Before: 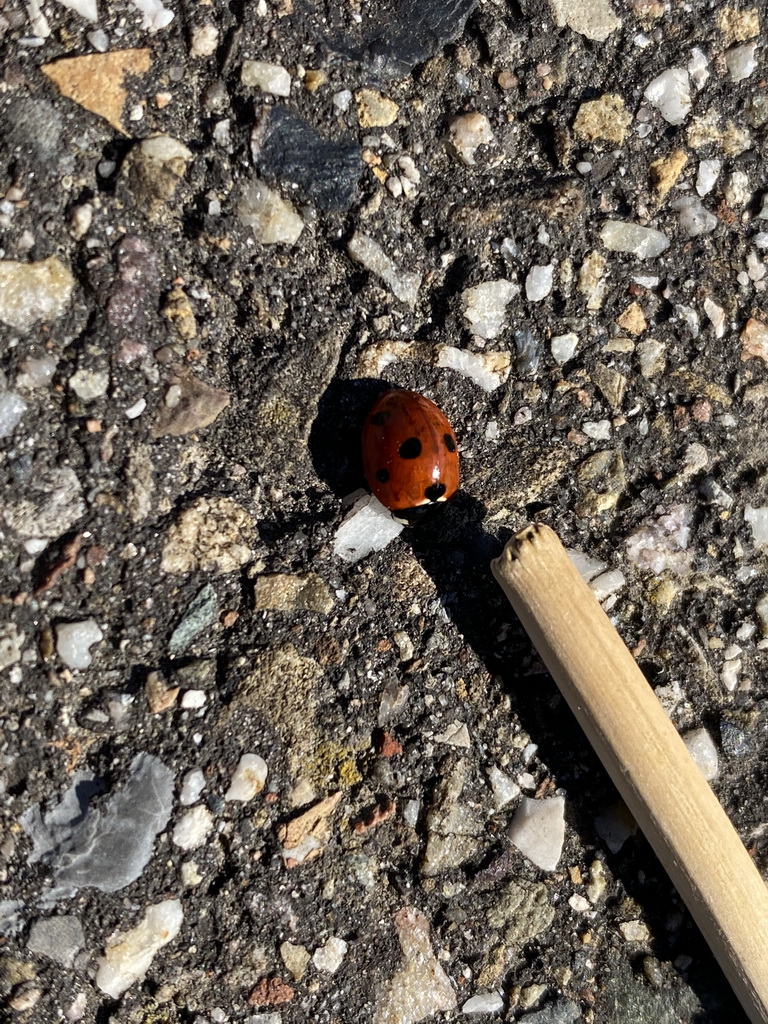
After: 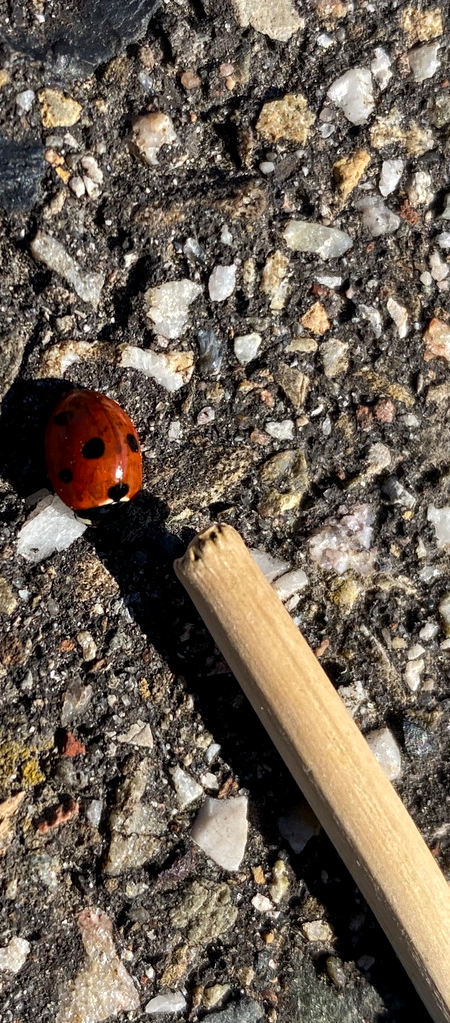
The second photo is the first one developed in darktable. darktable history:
local contrast: highlights 100%, shadows 100%, detail 120%, midtone range 0.2
crop: left 41.402%
